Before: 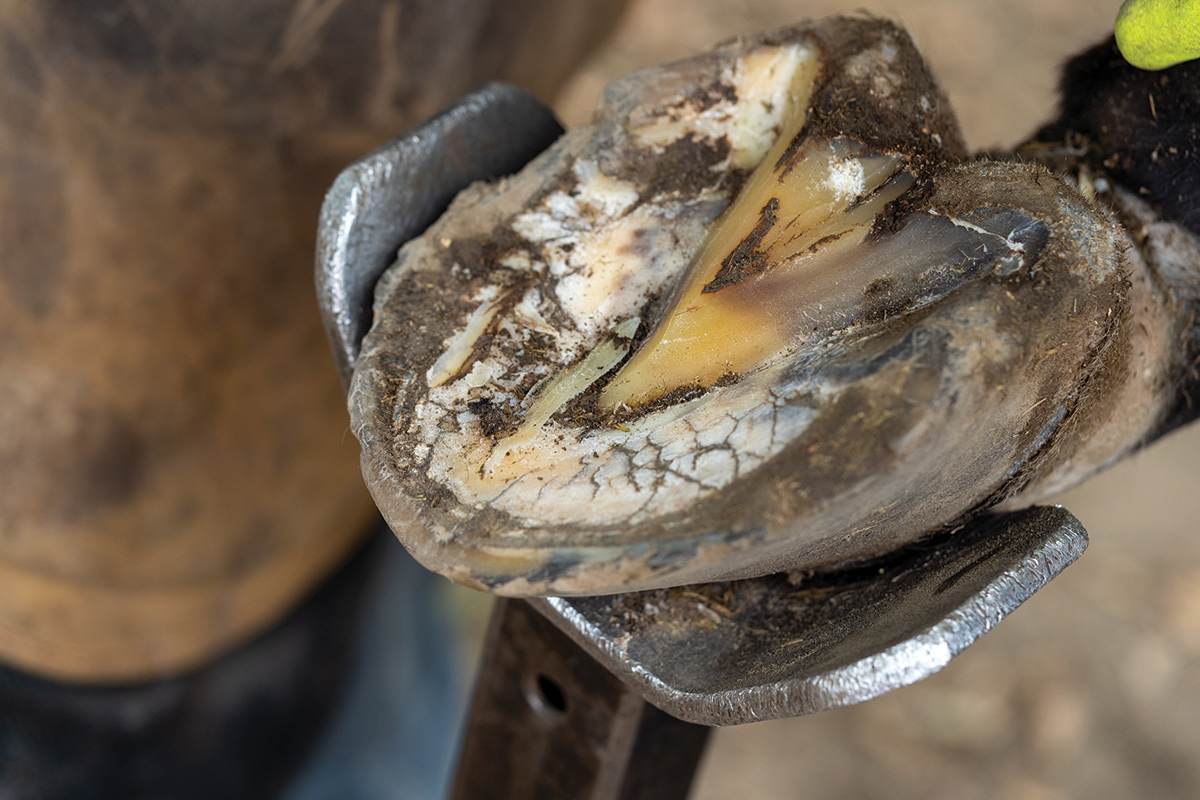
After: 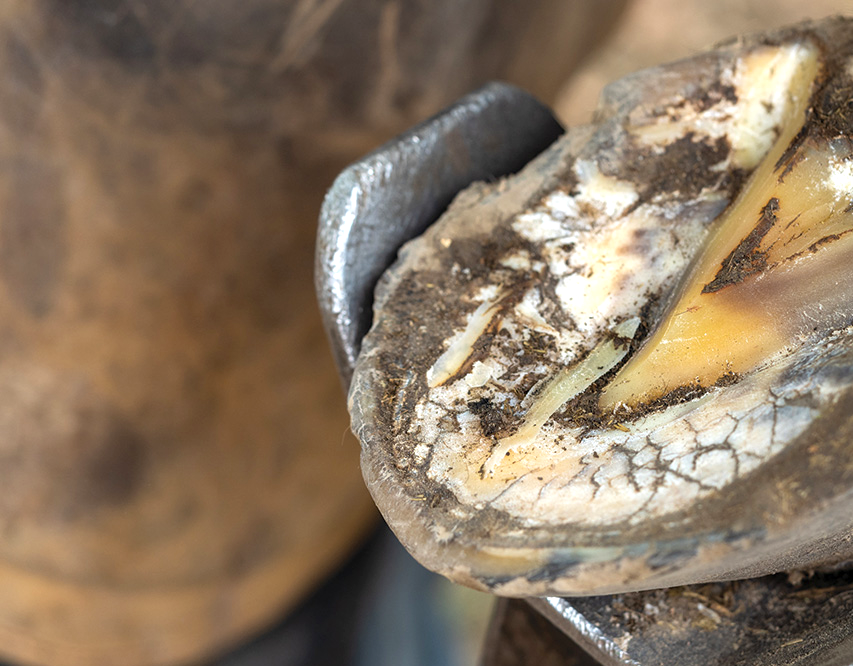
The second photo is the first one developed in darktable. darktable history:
crop: right 28.885%, bottom 16.626%
exposure: exposure 0.515 EV, compensate highlight preservation false
